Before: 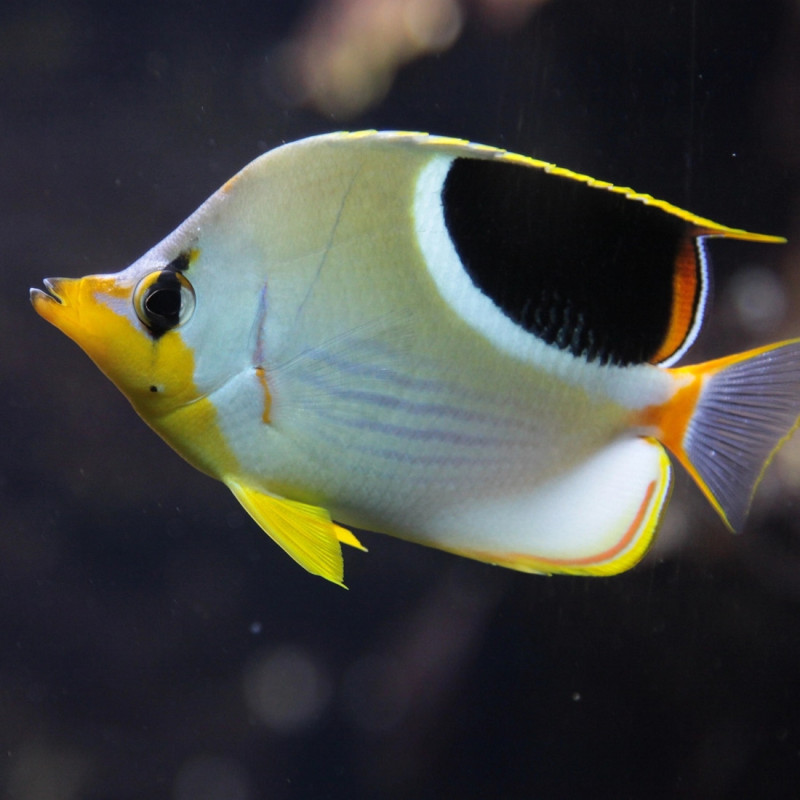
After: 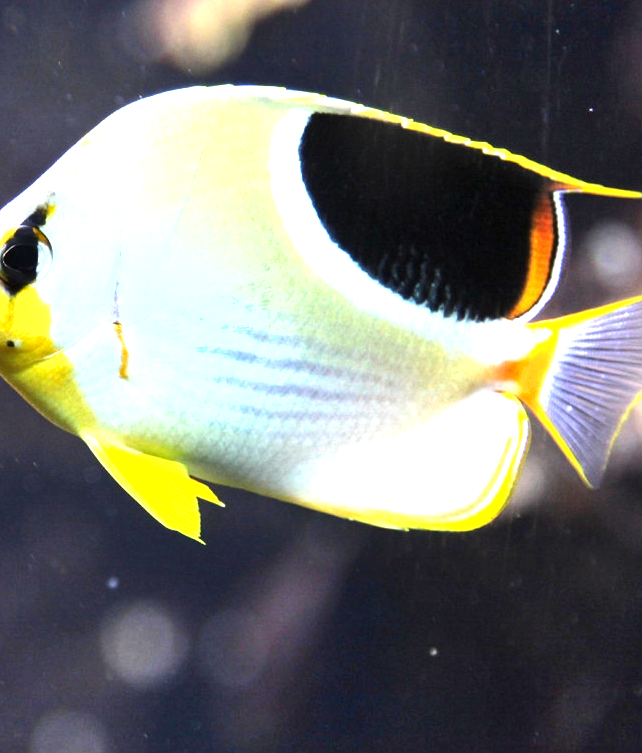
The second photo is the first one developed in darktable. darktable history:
crop and rotate: left 17.959%, top 5.771%, right 1.742%
shadows and highlights: shadows 53, soften with gaussian
exposure: black level correction 0.001, exposure 1.646 EV, compensate exposure bias true, compensate highlight preservation false
tone equalizer: -8 EV -0.417 EV, -7 EV -0.389 EV, -6 EV -0.333 EV, -5 EV -0.222 EV, -3 EV 0.222 EV, -2 EV 0.333 EV, -1 EV 0.389 EV, +0 EV 0.417 EV, edges refinement/feathering 500, mask exposure compensation -1.57 EV, preserve details no
